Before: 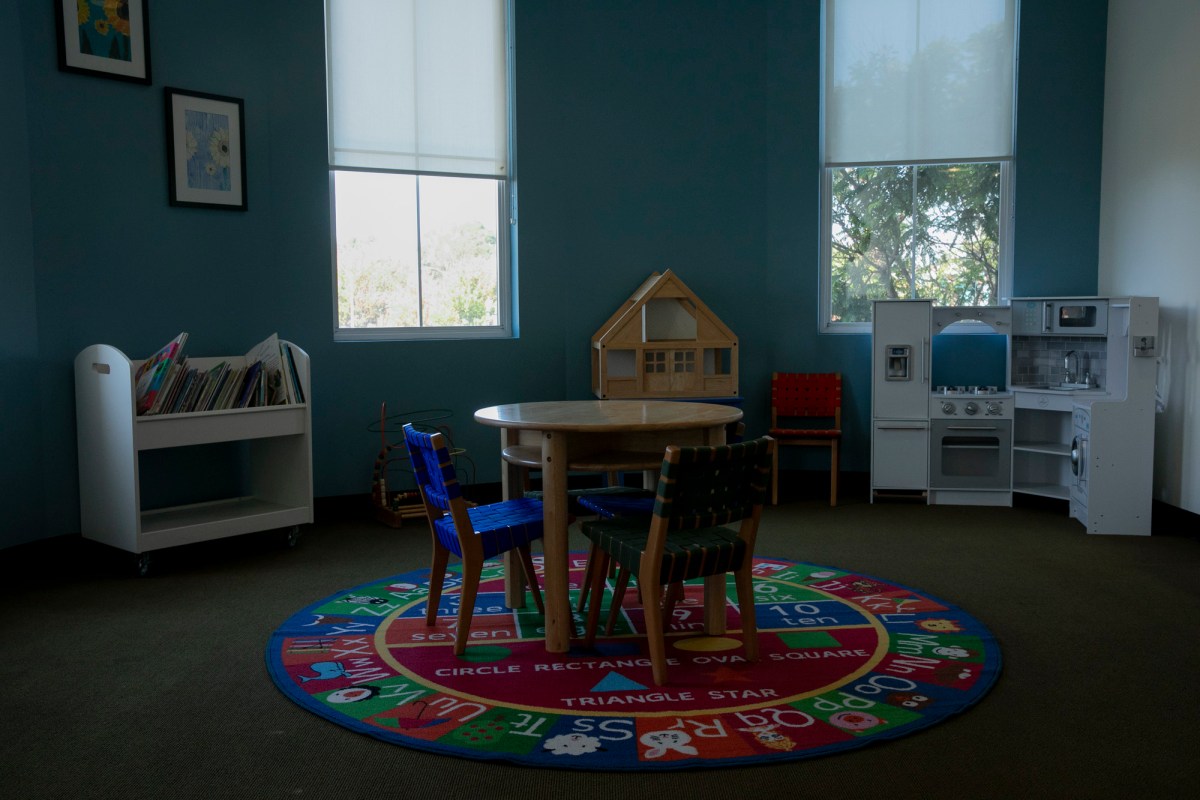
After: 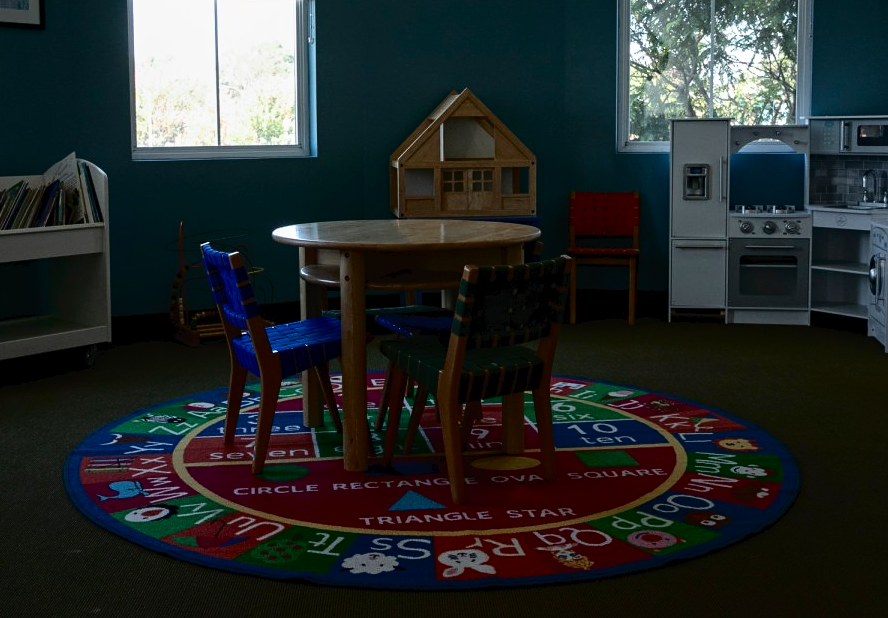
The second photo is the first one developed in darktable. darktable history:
crop: left 16.846%, top 22.681%, right 9.148%
tone curve: curves: ch0 [(0, 0) (0.003, 0.023) (0.011, 0.024) (0.025, 0.028) (0.044, 0.035) (0.069, 0.043) (0.1, 0.052) (0.136, 0.063) (0.177, 0.094) (0.224, 0.145) (0.277, 0.209) (0.335, 0.281) (0.399, 0.364) (0.468, 0.453) (0.543, 0.553) (0.623, 0.66) (0.709, 0.767) (0.801, 0.88) (0.898, 0.968) (1, 1)], color space Lab, independent channels, preserve colors none
contrast equalizer: y [[0.509, 0.514, 0.523, 0.542, 0.578, 0.603], [0.5 ×6], [0.509, 0.514, 0.523, 0.542, 0.578, 0.603], [0.001, 0.002, 0.003, 0.005, 0.01, 0.013], [0.001, 0.002, 0.003, 0.005, 0.01, 0.013]]
